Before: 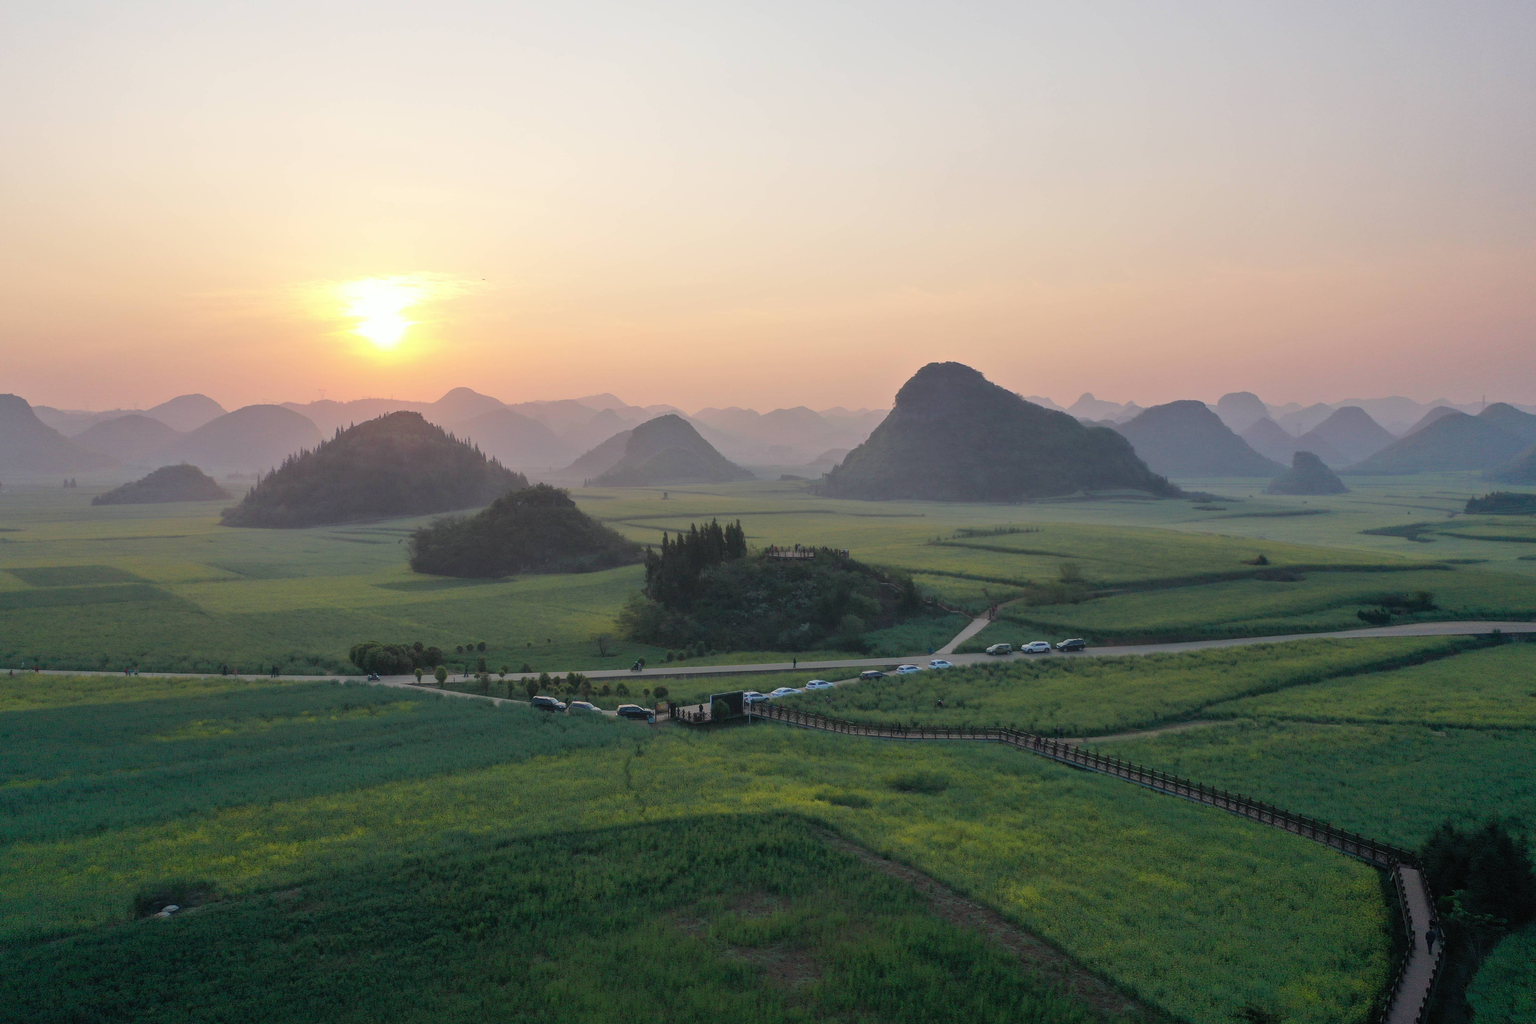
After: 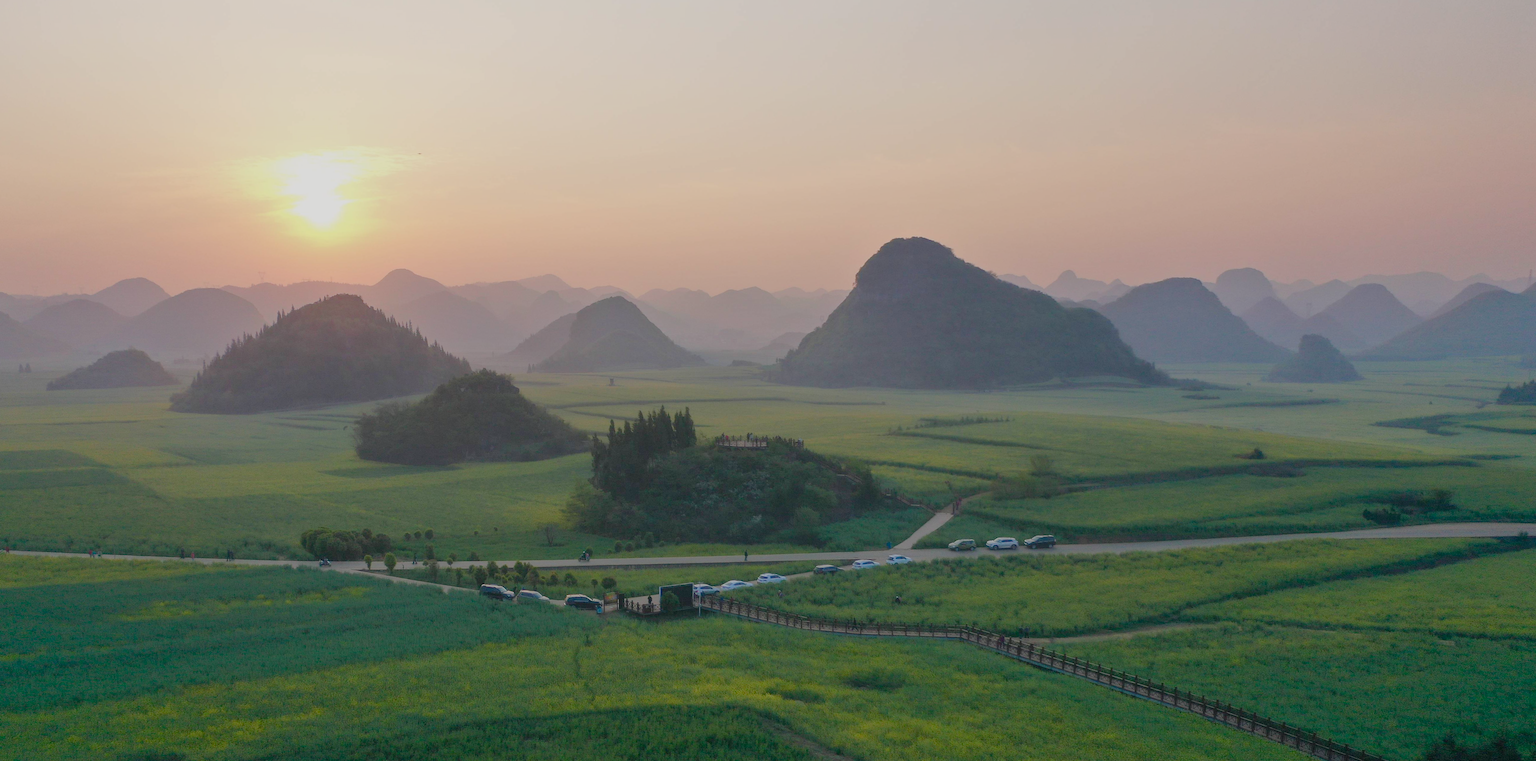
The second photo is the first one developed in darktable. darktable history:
rotate and perspective: rotation 0.062°, lens shift (vertical) 0.115, lens shift (horizontal) -0.133, crop left 0.047, crop right 0.94, crop top 0.061, crop bottom 0.94
color balance rgb: shadows lift › chroma 1%, shadows lift › hue 113°, highlights gain › chroma 0.2%, highlights gain › hue 333°, perceptual saturation grading › global saturation 20%, perceptual saturation grading › highlights -50%, perceptual saturation grading › shadows 25%, contrast -20%
crop: top 13.819%, bottom 11.169%
